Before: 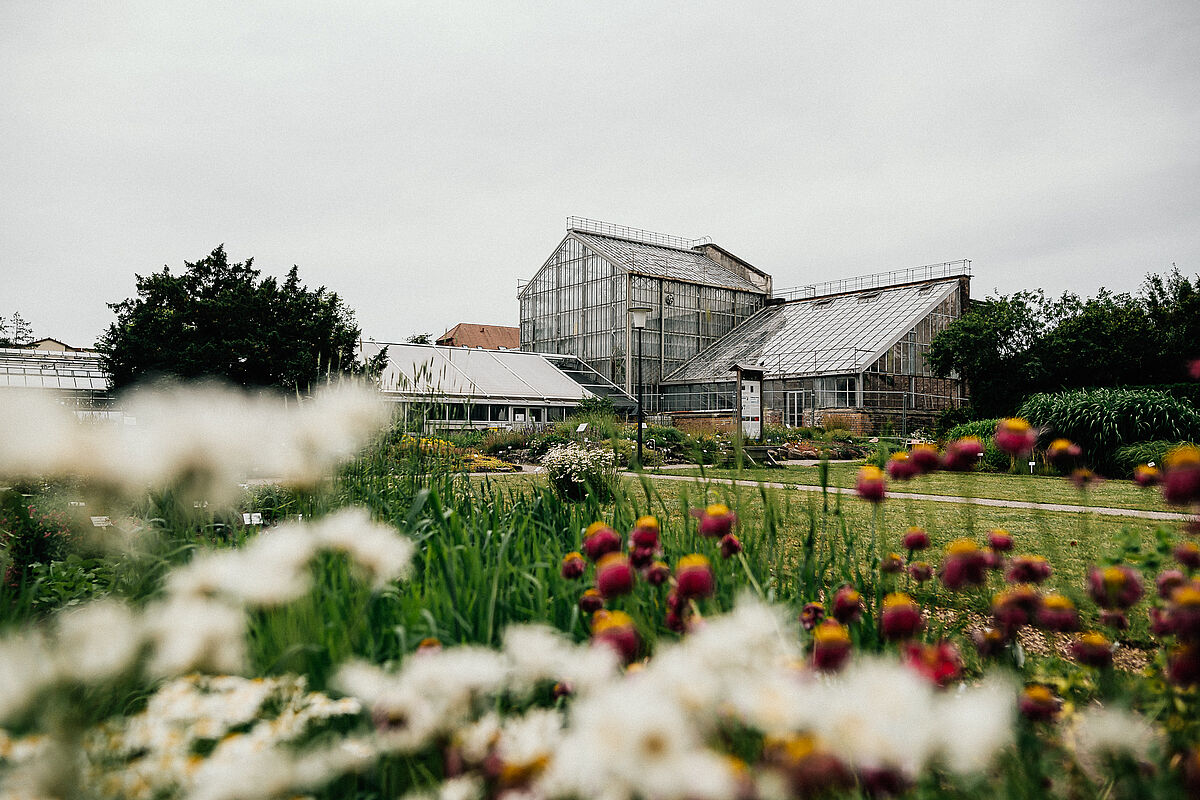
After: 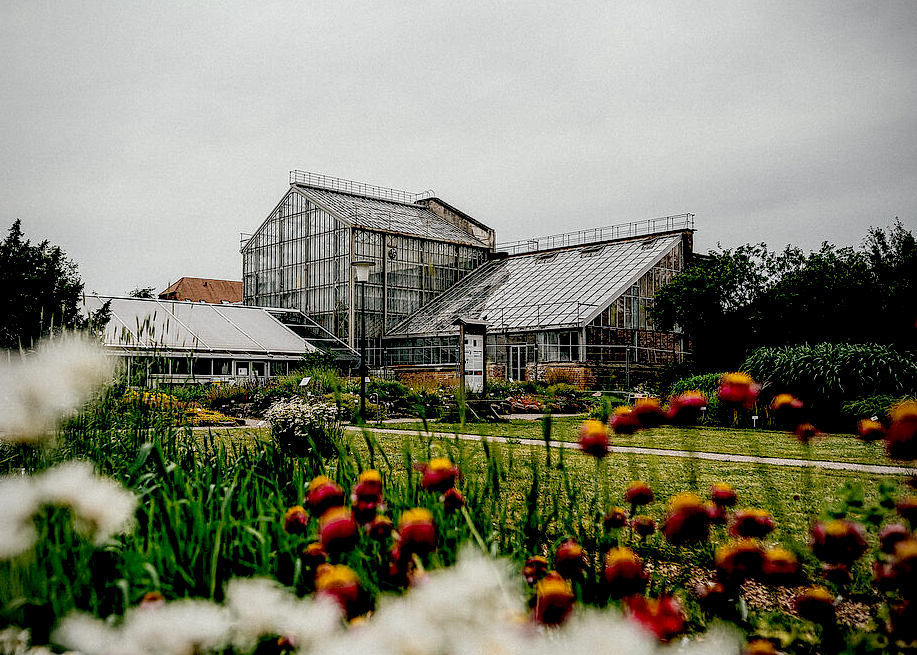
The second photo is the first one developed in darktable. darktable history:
crop: left 23.095%, top 5.827%, bottom 11.854%
vignetting: fall-off radius 63.6%
local contrast: detail 130%
exposure: black level correction 0.047, exposure 0.013 EV, compensate highlight preservation false
